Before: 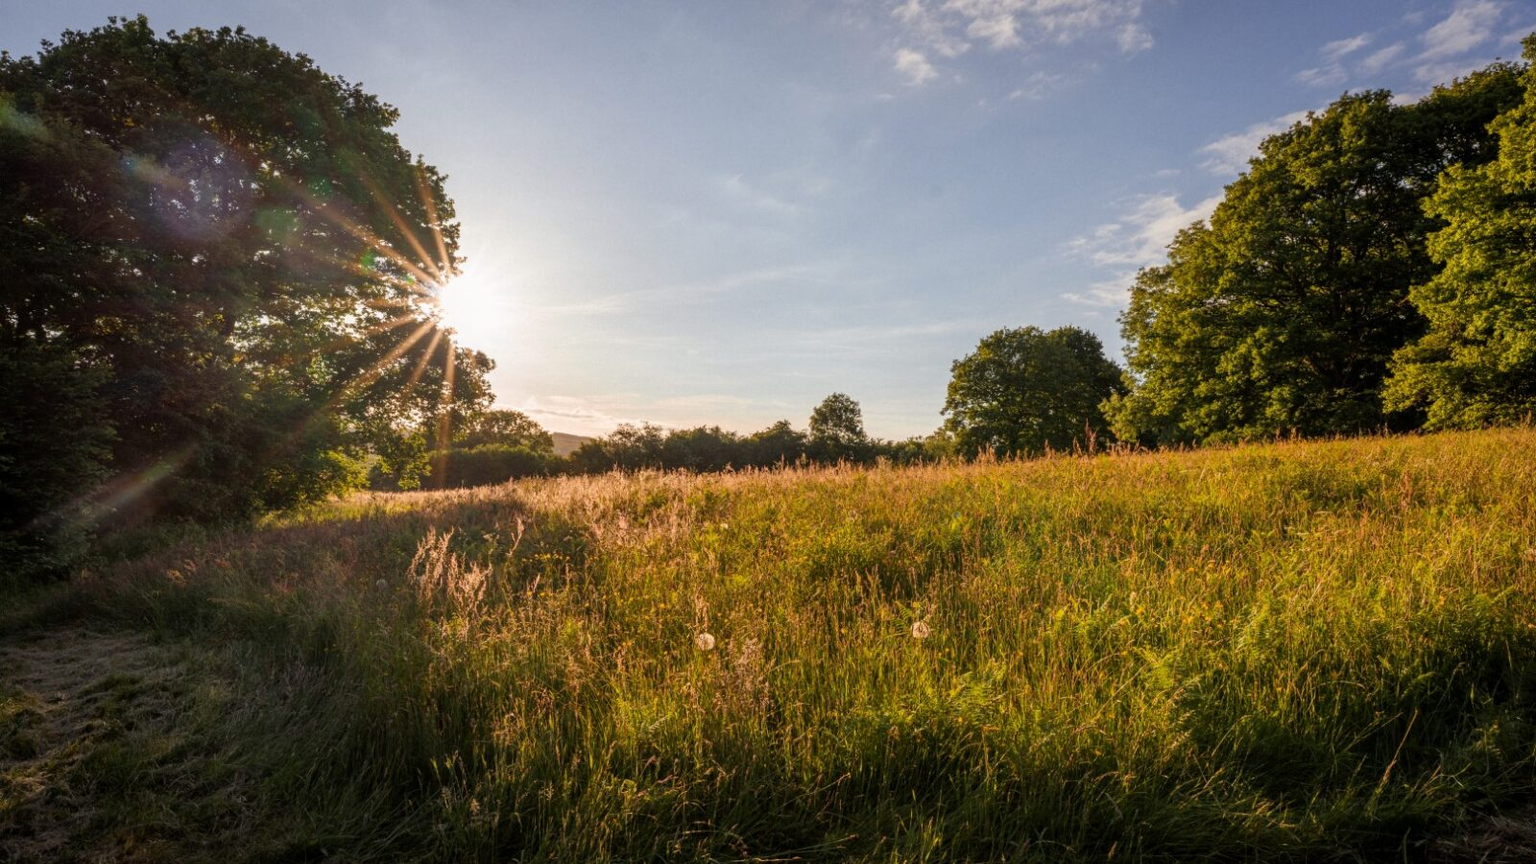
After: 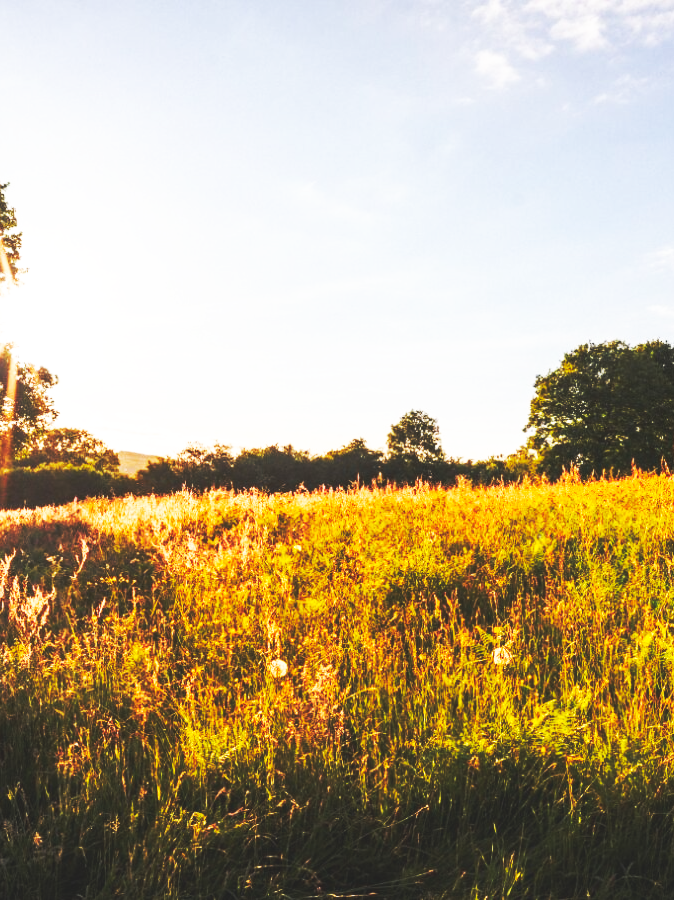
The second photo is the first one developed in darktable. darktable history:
base curve: curves: ch0 [(0, 0.015) (0.085, 0.116) (0.134, 0.298) (0.19, 0.545) (0.296, 0.764) (0.599, 0.982) (1, 1)], preserve colors none
crop: left 28.583%, right 29.231%
